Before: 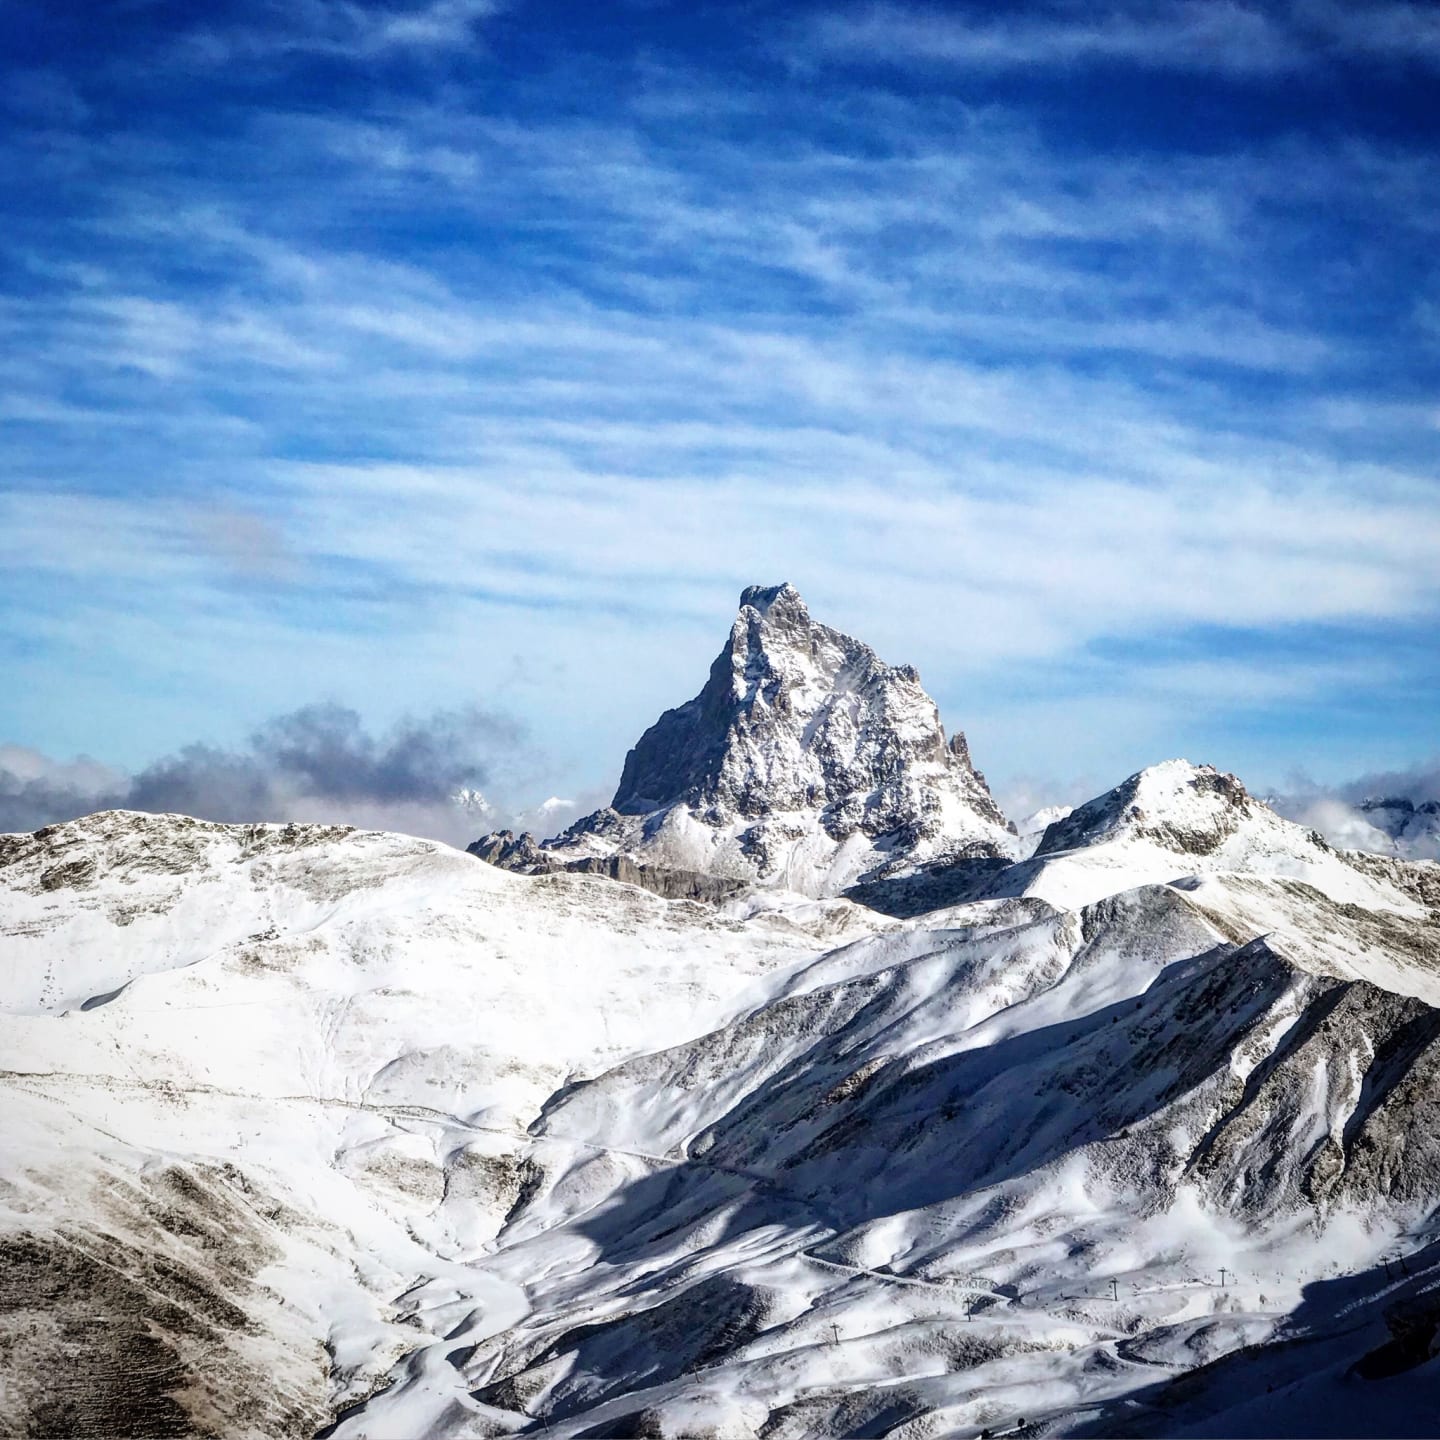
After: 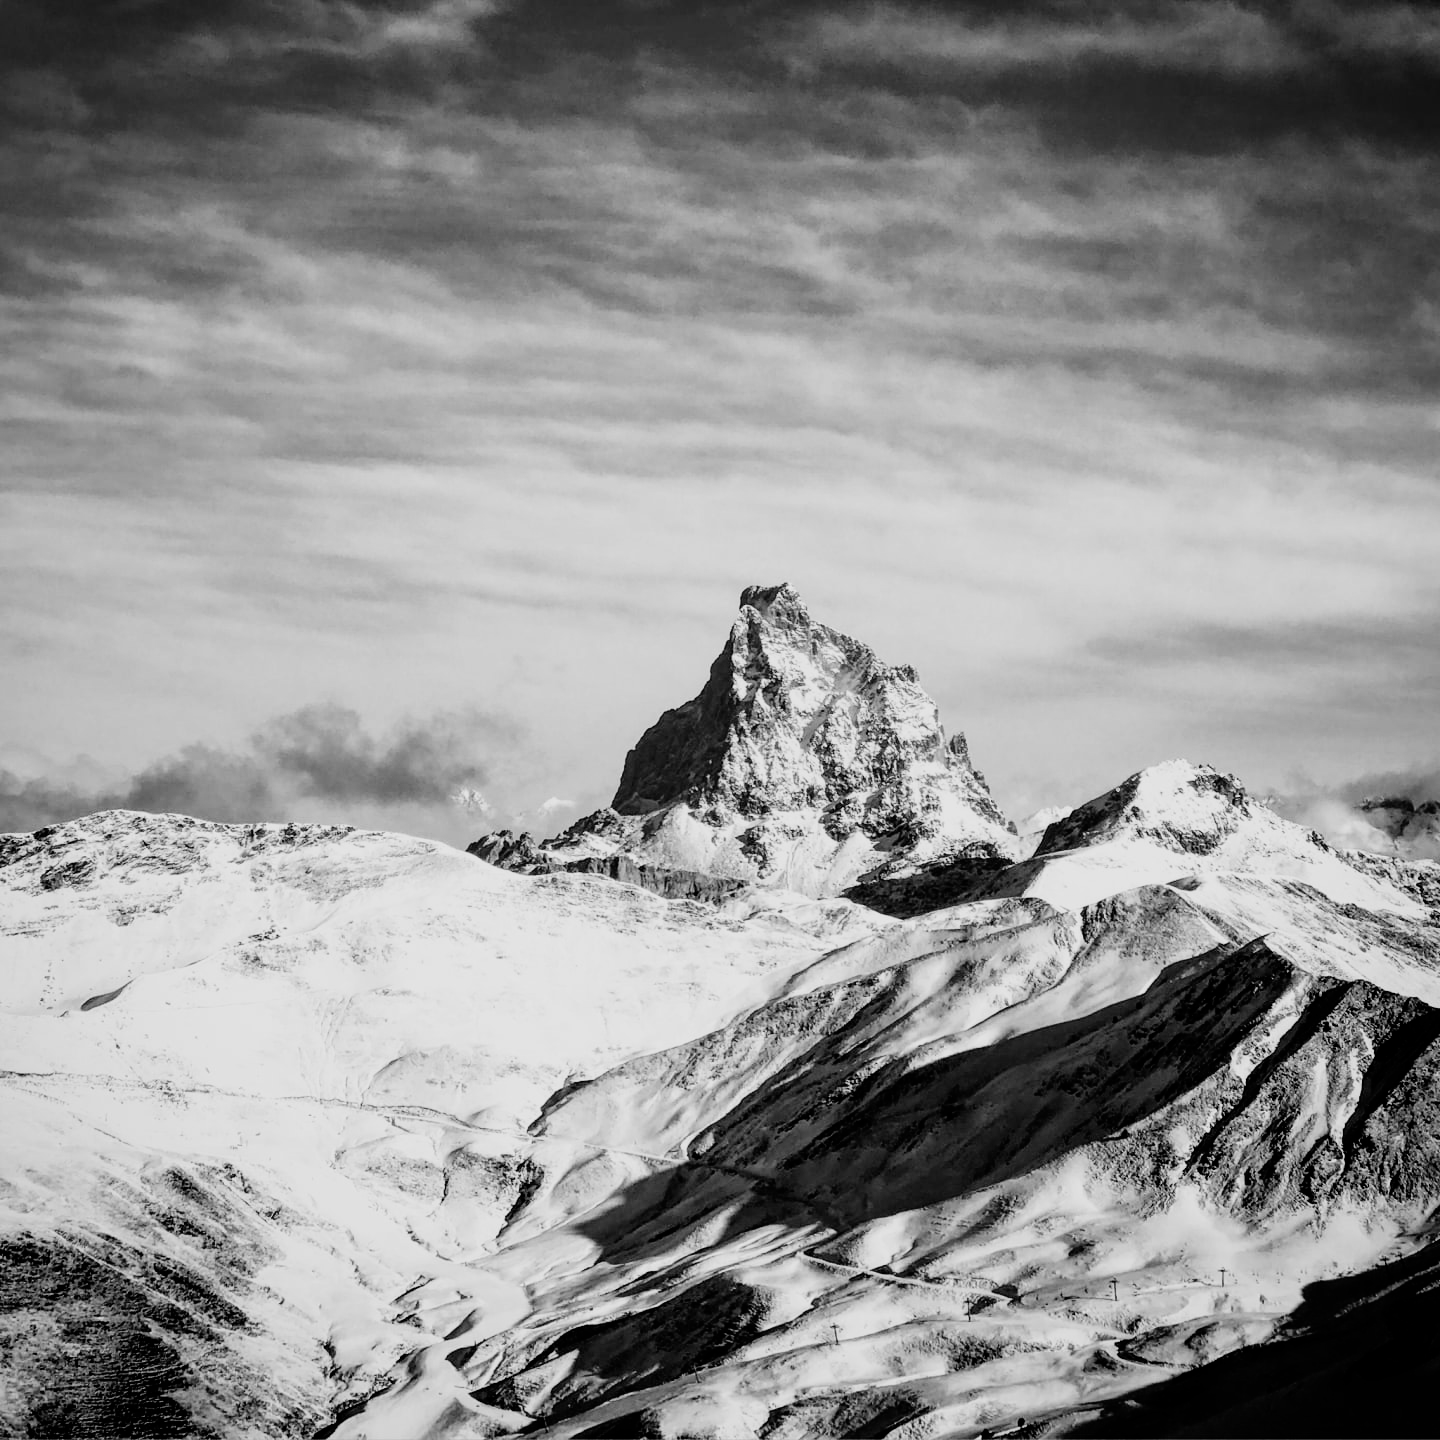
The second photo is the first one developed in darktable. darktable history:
color contrast: green-magenta contrast 0, blue-yellow contrast 0
filmic rgb: black relative exposure -5 EV, hardness 2.88, contrast 1.3, highlights saturation mix -30%
